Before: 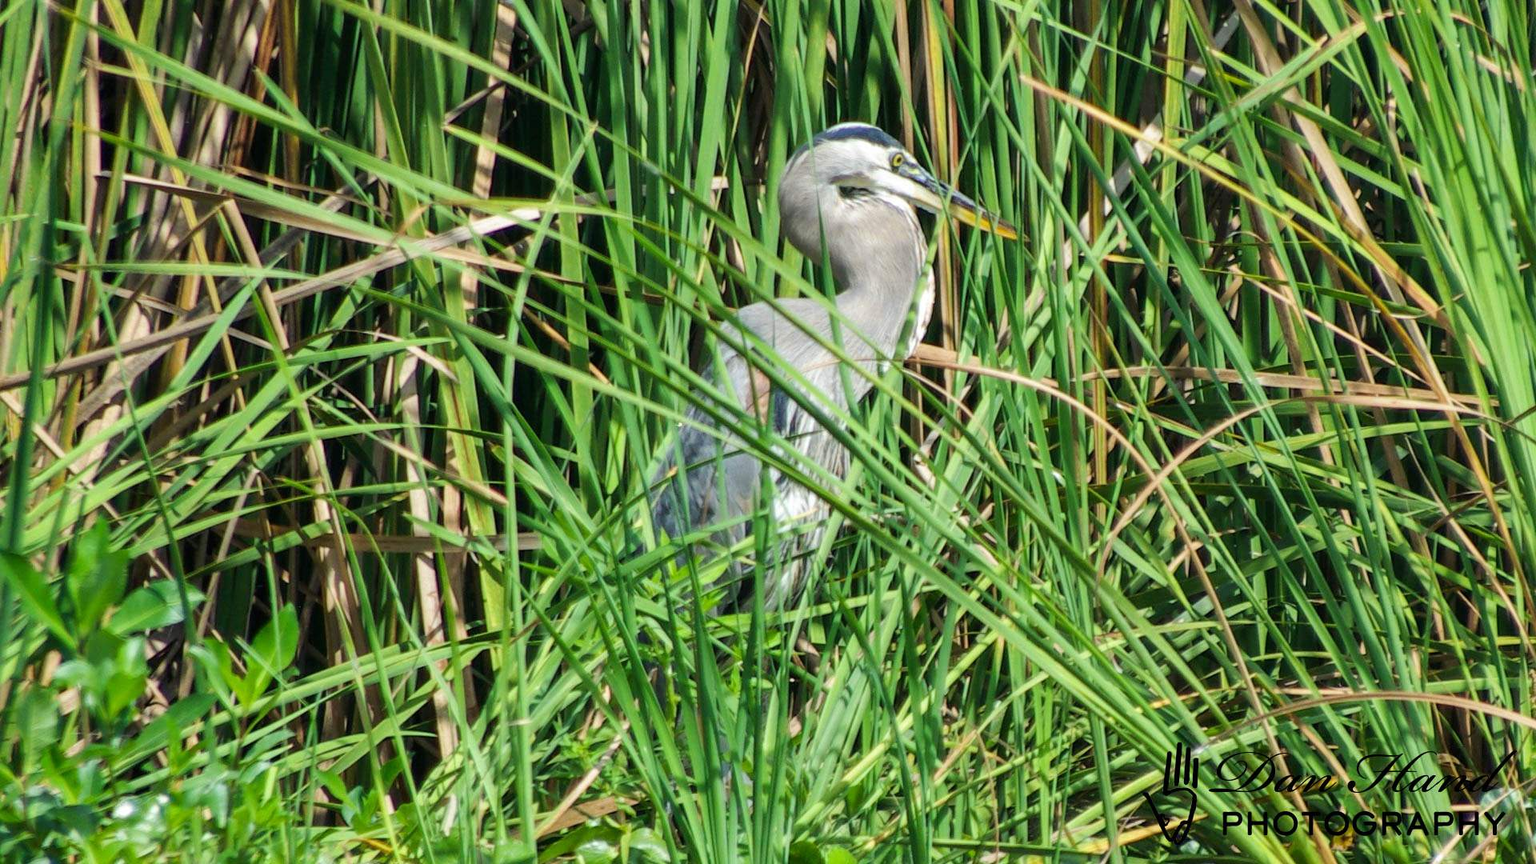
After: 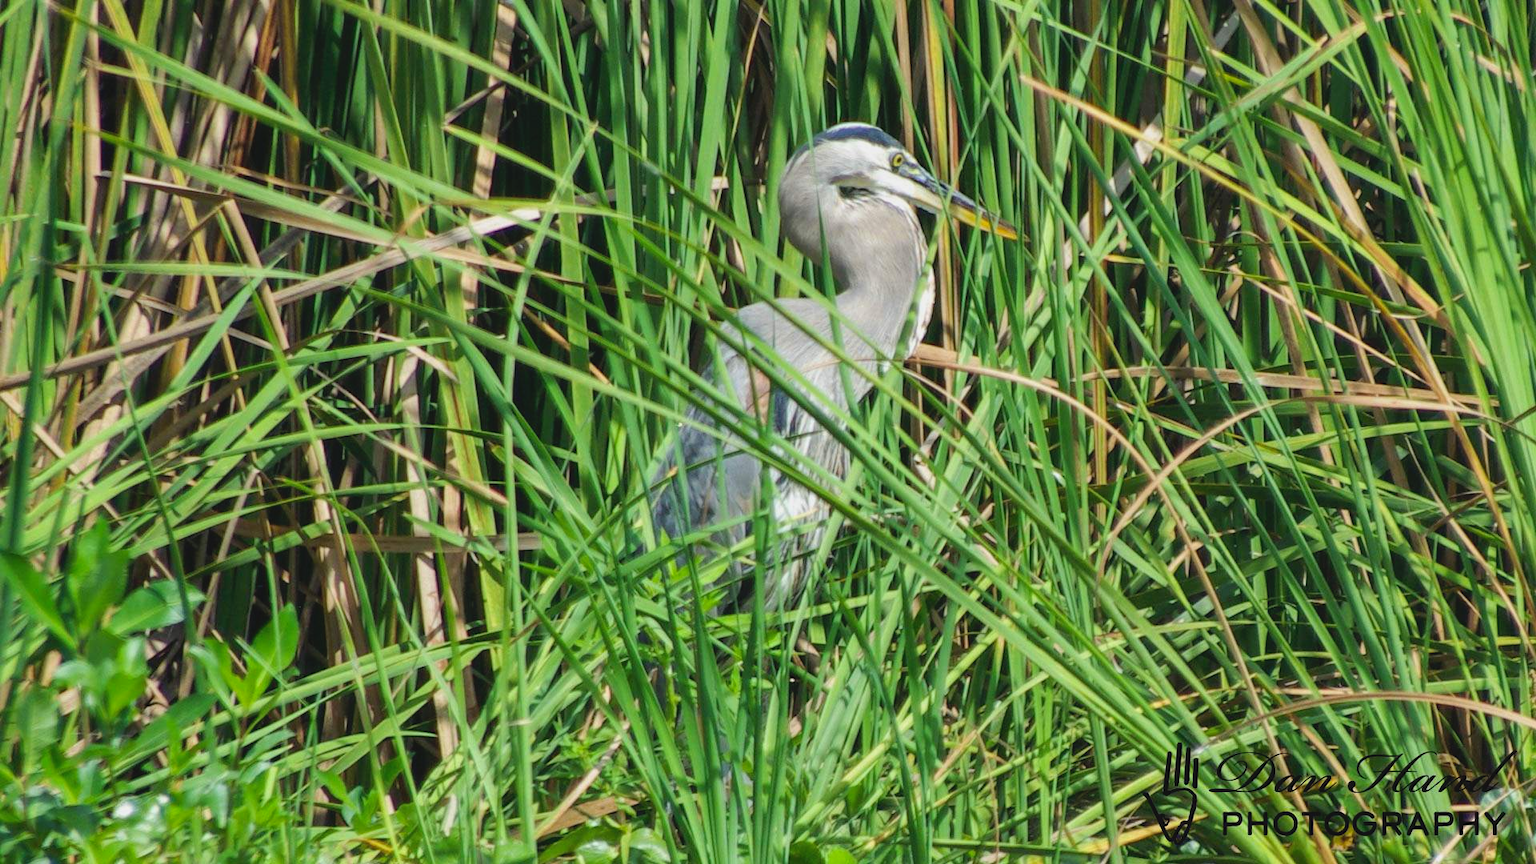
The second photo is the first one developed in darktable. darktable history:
contrast brightness saturation: contrast -0.11
sharpen: radius 2.883, amount 0.868, threshold 47.523
